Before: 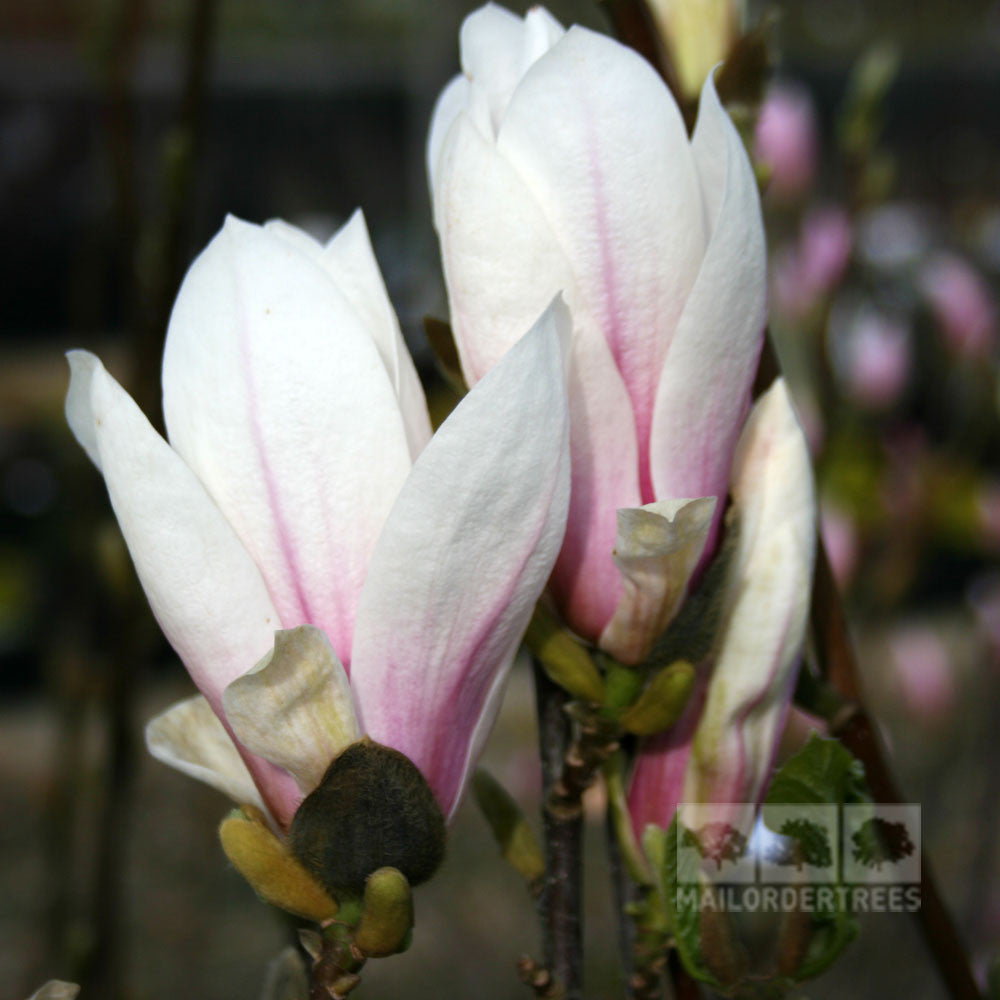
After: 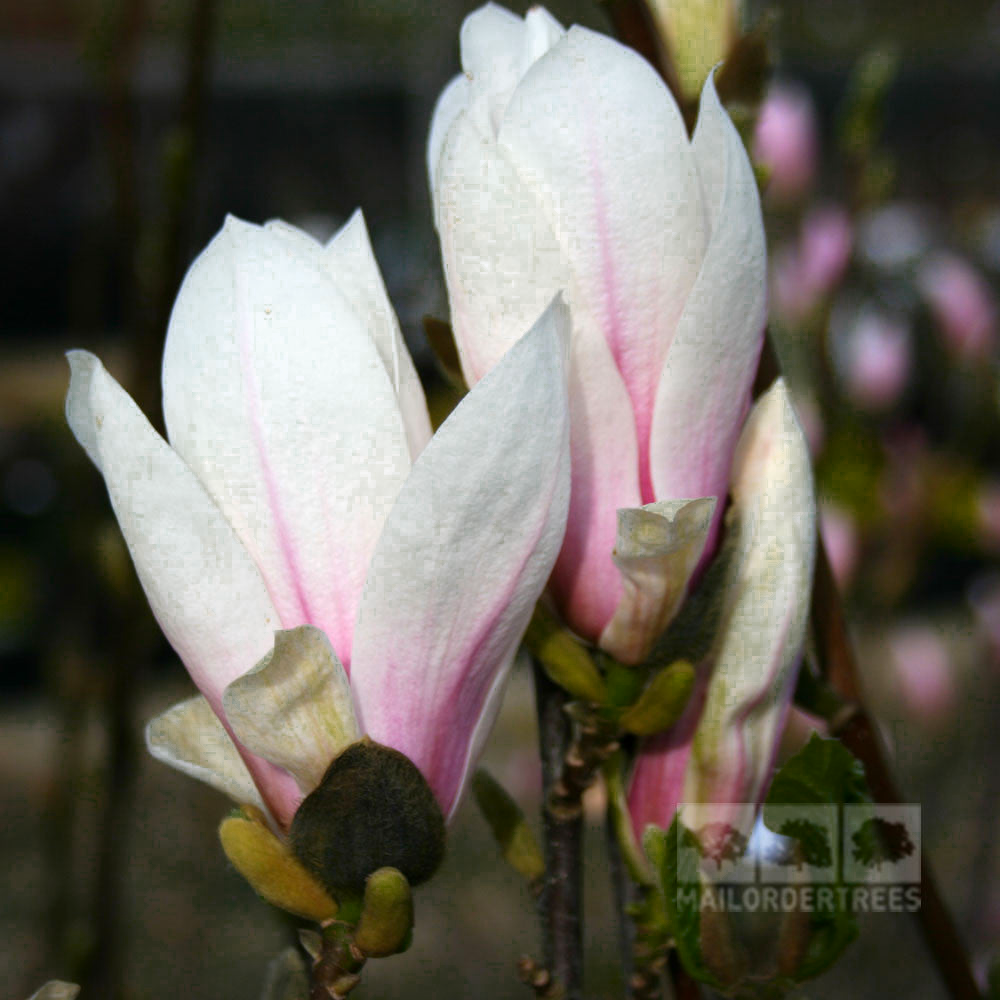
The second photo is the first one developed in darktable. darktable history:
contrast brightness saturation: saturation 0.102
color zones: curves: ch0 [(0.25, 0.5) (0.347, 0.092) (0.75, 0.5)]; ch1 [(0.25, 0.5) (0.33, 0.51) (0.75, 0.5)]
